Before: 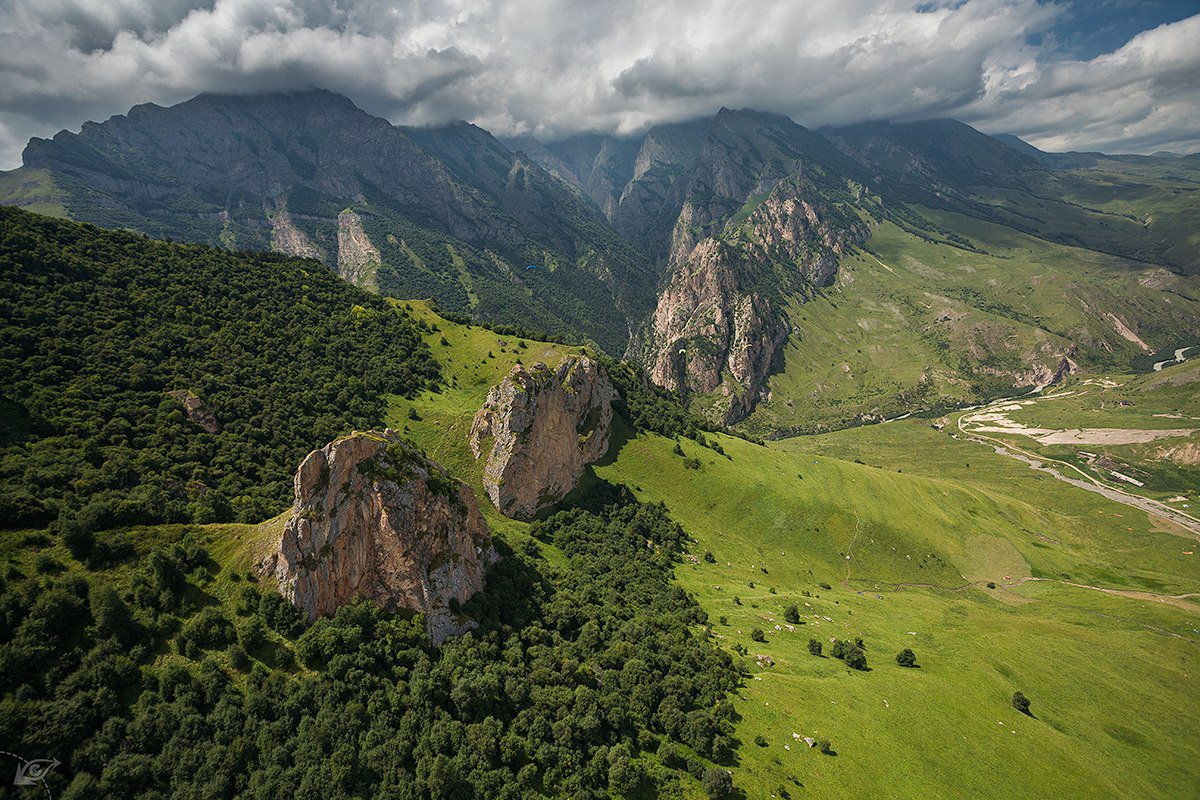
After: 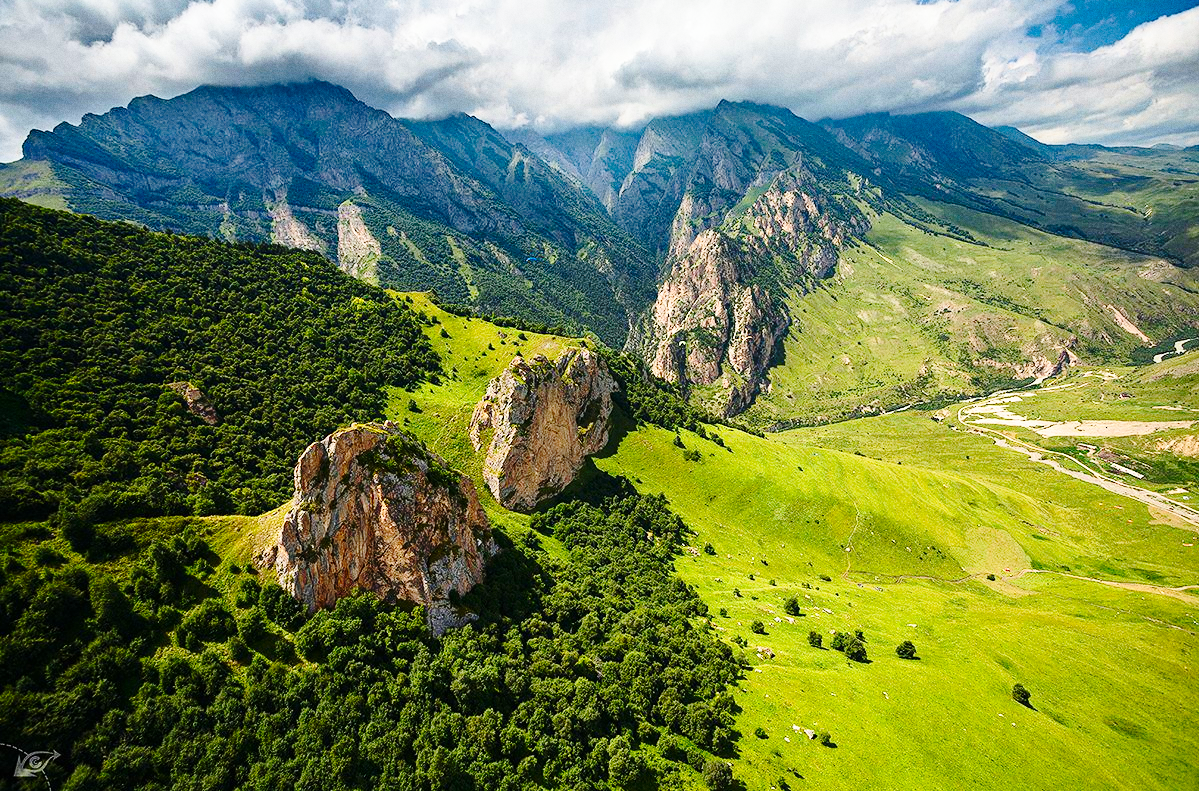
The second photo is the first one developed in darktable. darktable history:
grain: coarseness 0.47 ISO
base curve: curves: ch0 [(0, 0) (0.032, 0.037) (0.105, 0.228) (0.435, 0.76) (0.856, 0.983) (1, 1)], preserve colors none
crop: top 1.049%, right 0.001%
contrast brightness saturation: contrast 0.18, saturation 0.3
haze removal: compatibility mode true, adaptive false
